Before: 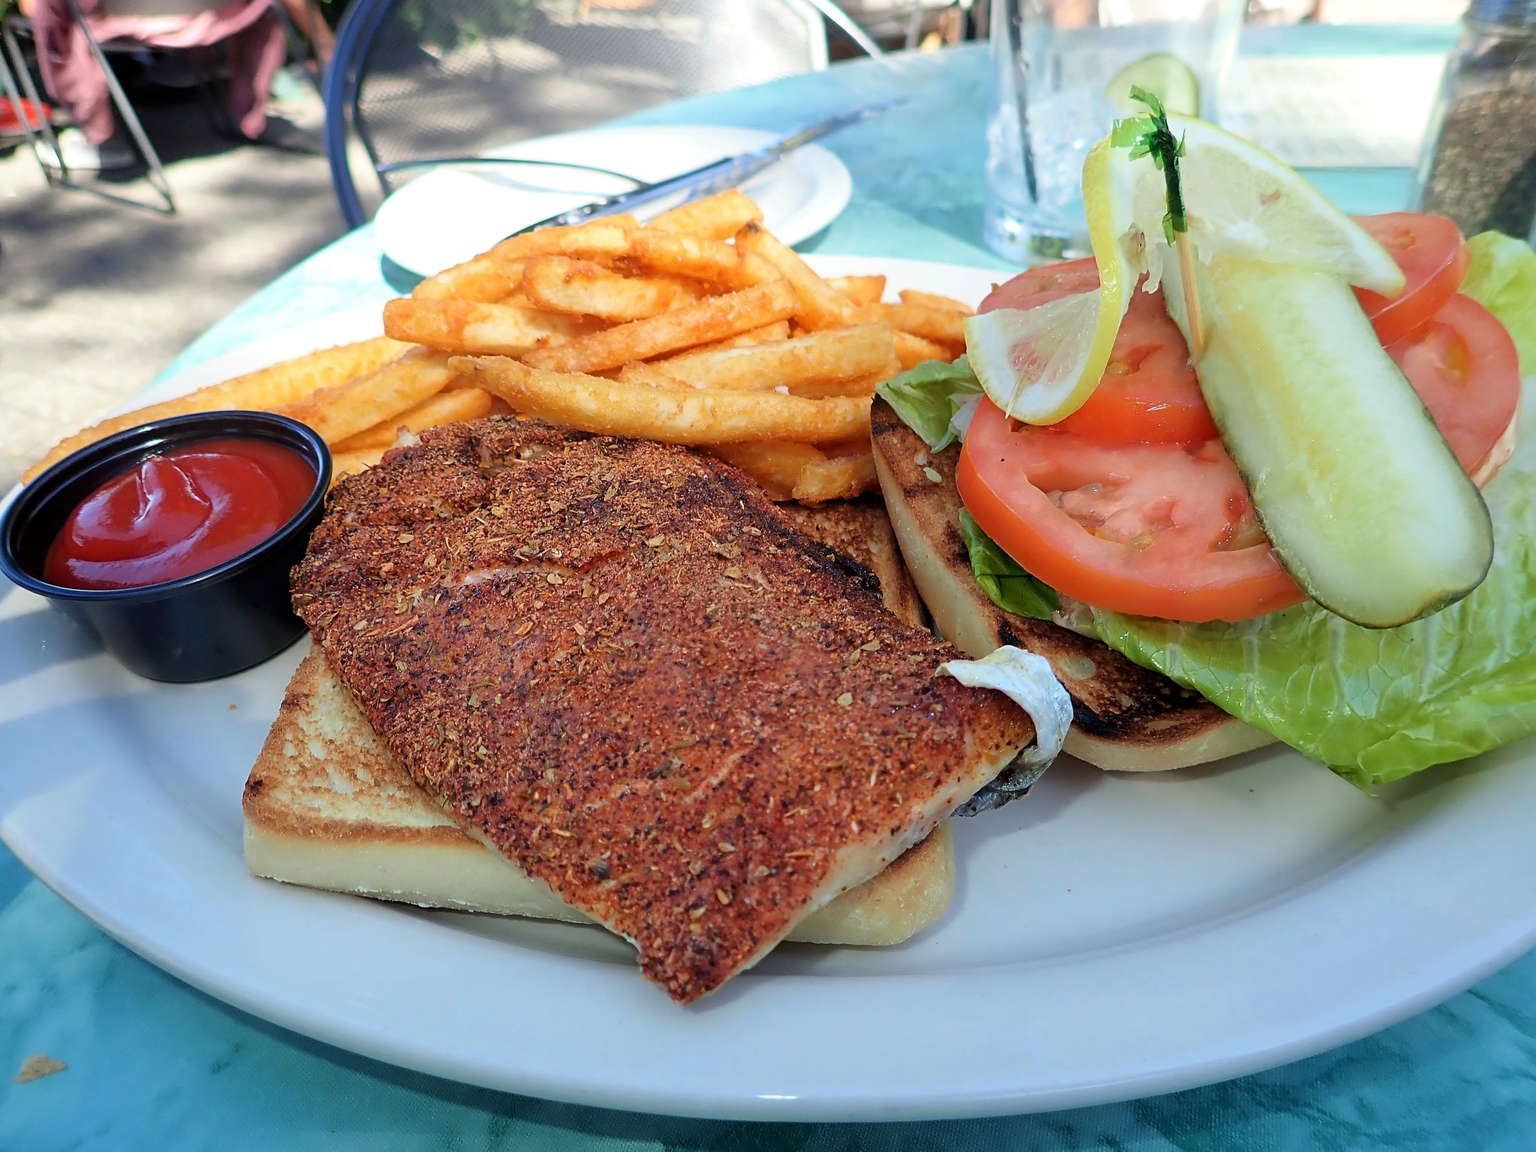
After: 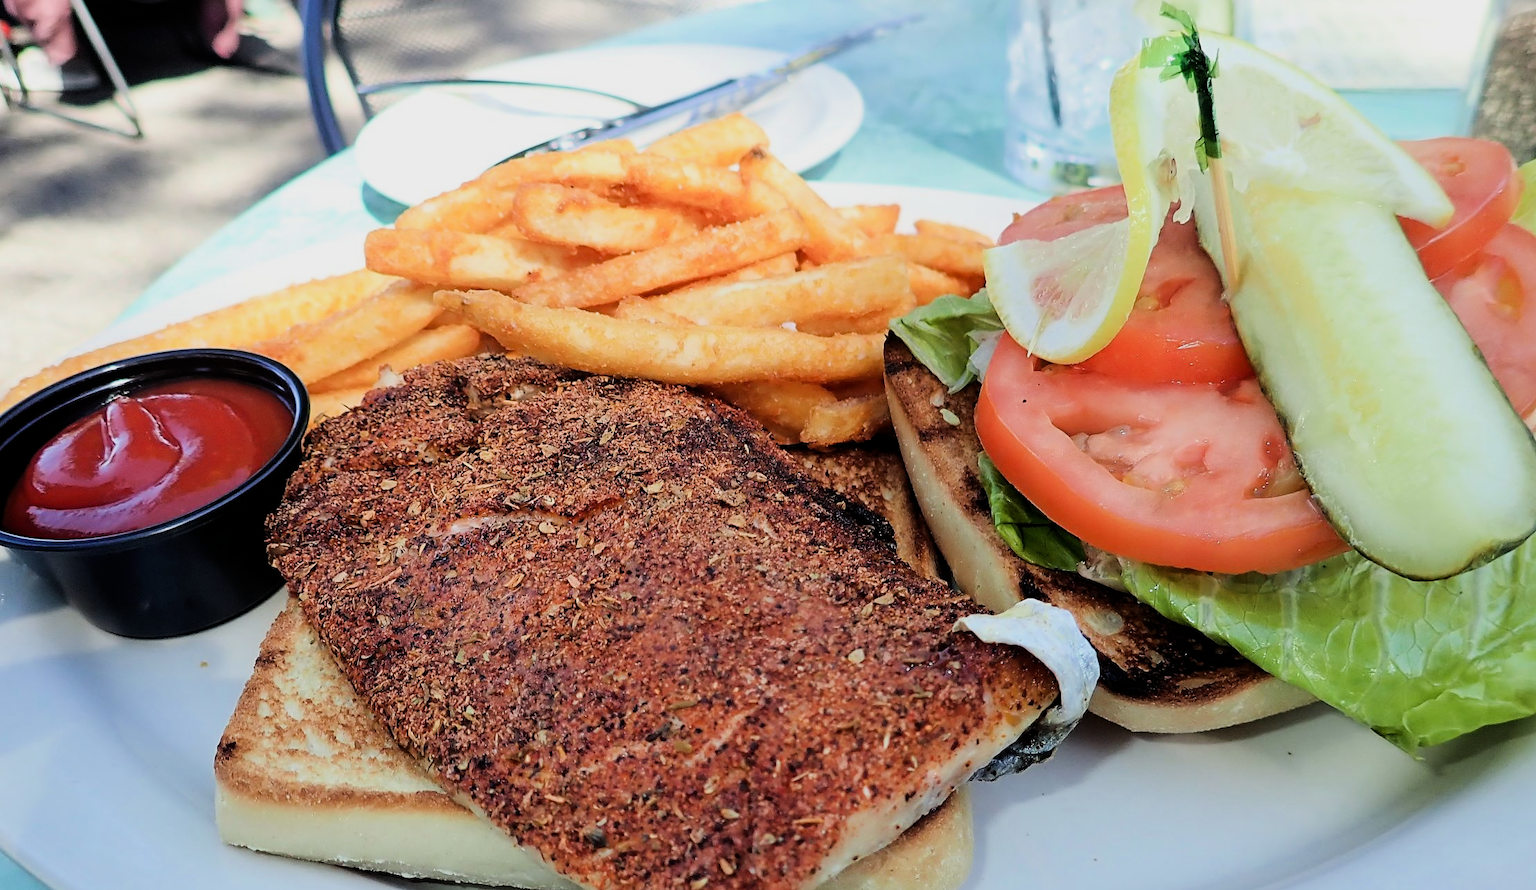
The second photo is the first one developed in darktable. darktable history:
crop: left 2.737%, top 7.287%, right 3.421%, bottom 20.179%
filmic rgb: black relative exposure -7.65 EV, white relative exposure 4.56 EV, hardness 3.61
tone equalizer: -8 EV -0.75 EV, -7 EV -0.7 EV, -6 EV -0.6 EV, -5 EV -0.4 EV, -3 EV 0.4 EV, -2 EV 0.6 EV, -1 EV 0.7 EV, +0 EV 0.75 EV, edges refinement/feathering 500, mask exposure compensation -1.57 EV, preserve details no
